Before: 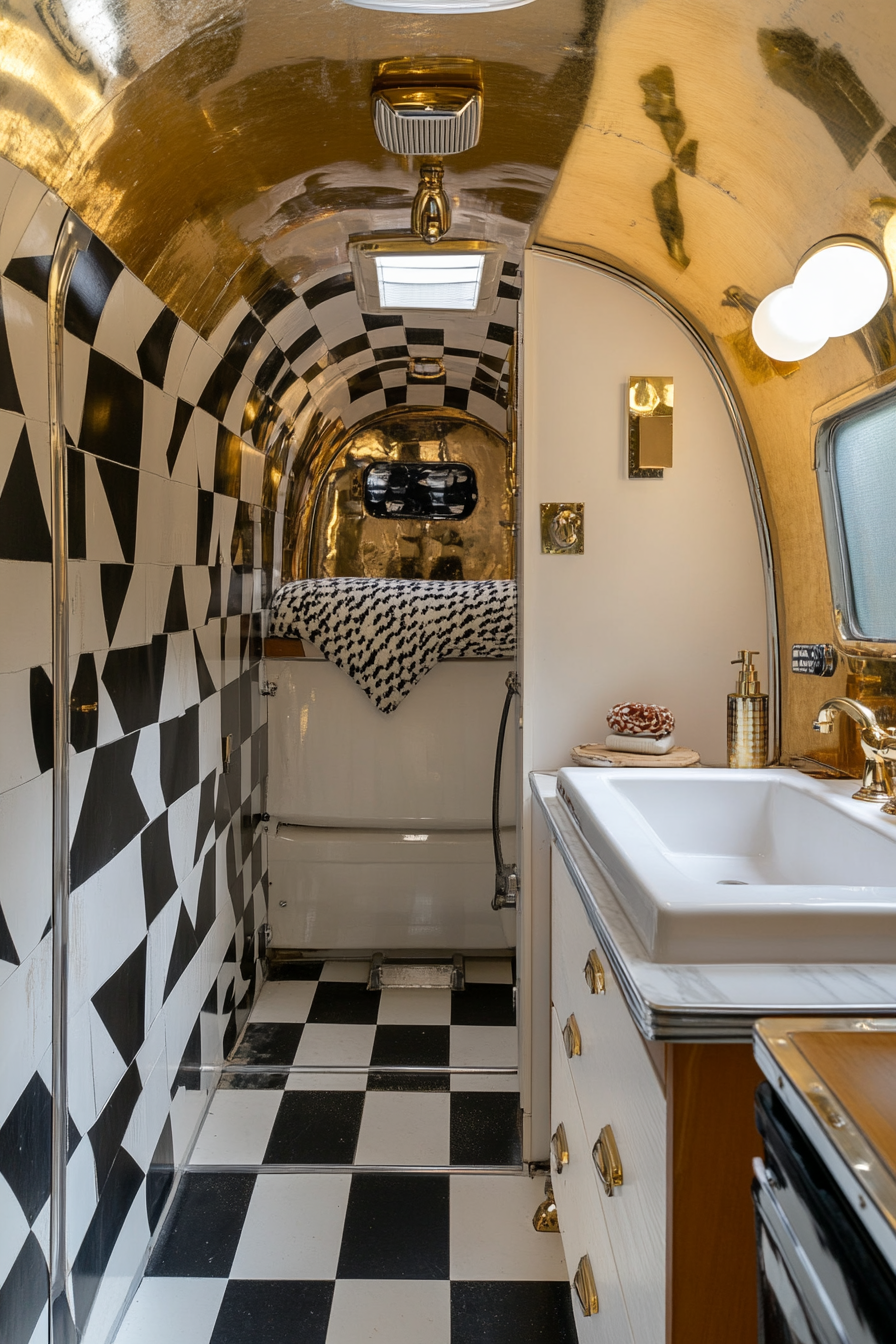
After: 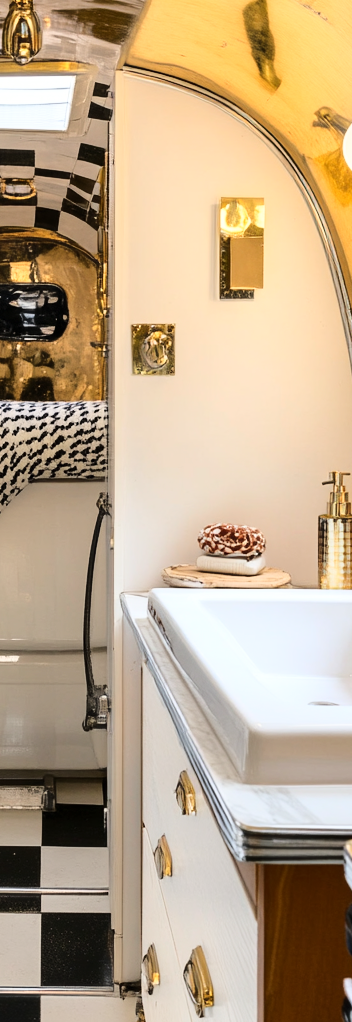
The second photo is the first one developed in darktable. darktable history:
crop: left 45.721%, top 13.393%, right 14.118%, bottom 10.01%
base curve: curves: ch0 [(0, 0) (0.032, 0.037) (0.105, 0.228) (0.435, 0.76) (0.856, 0.983) (1, 1)]
